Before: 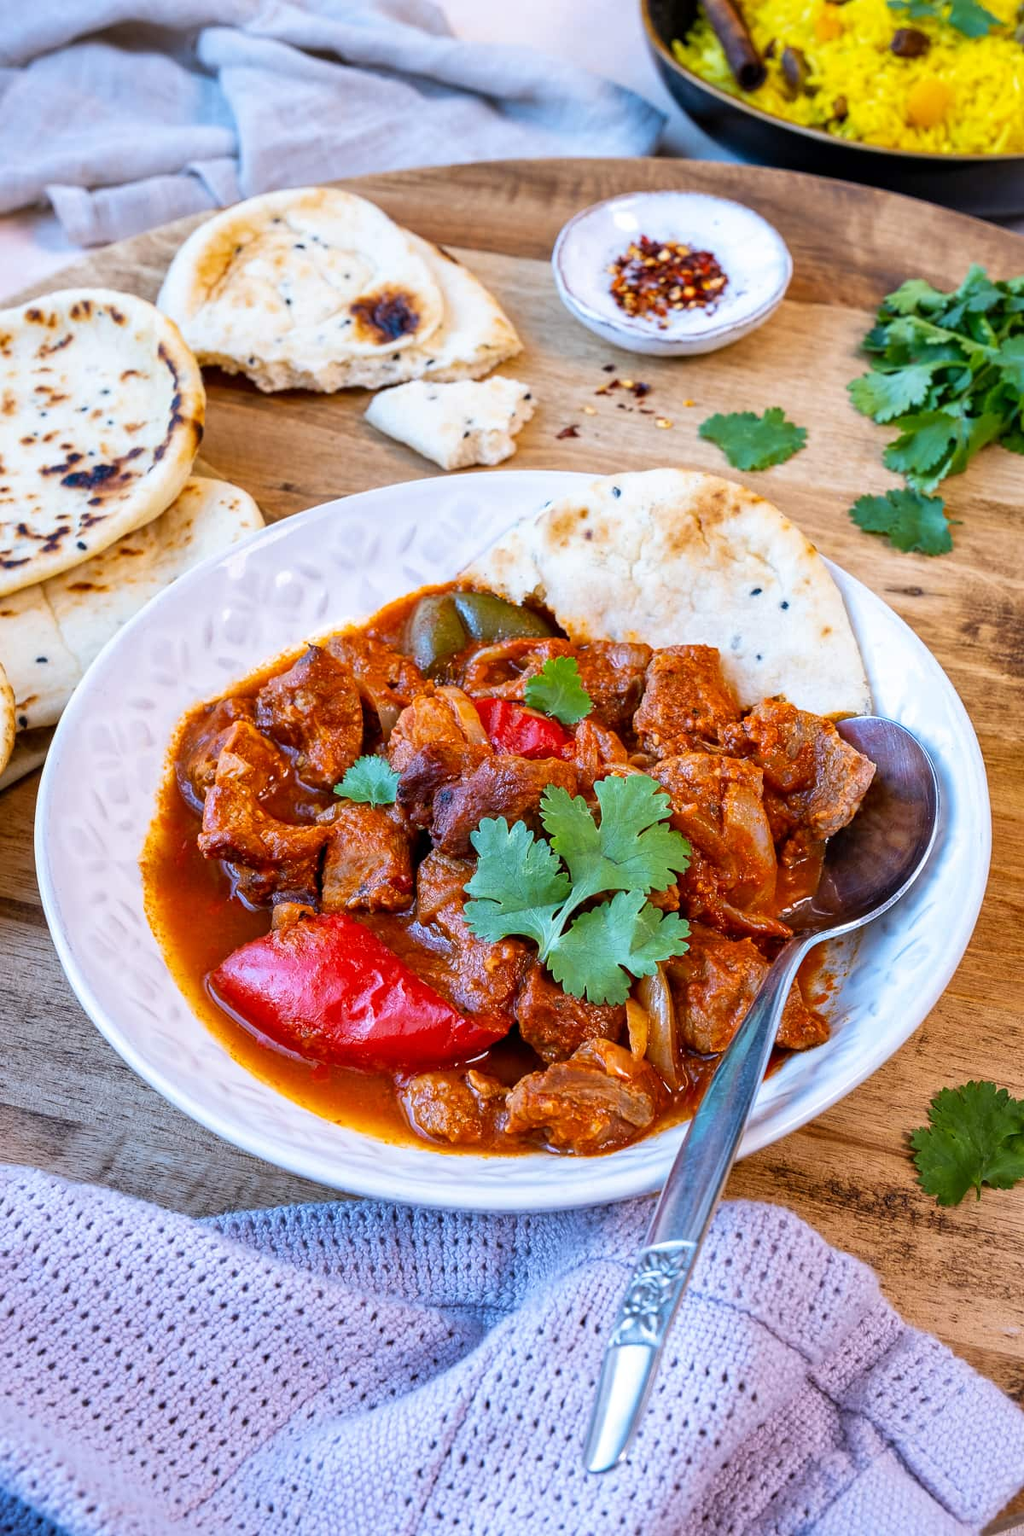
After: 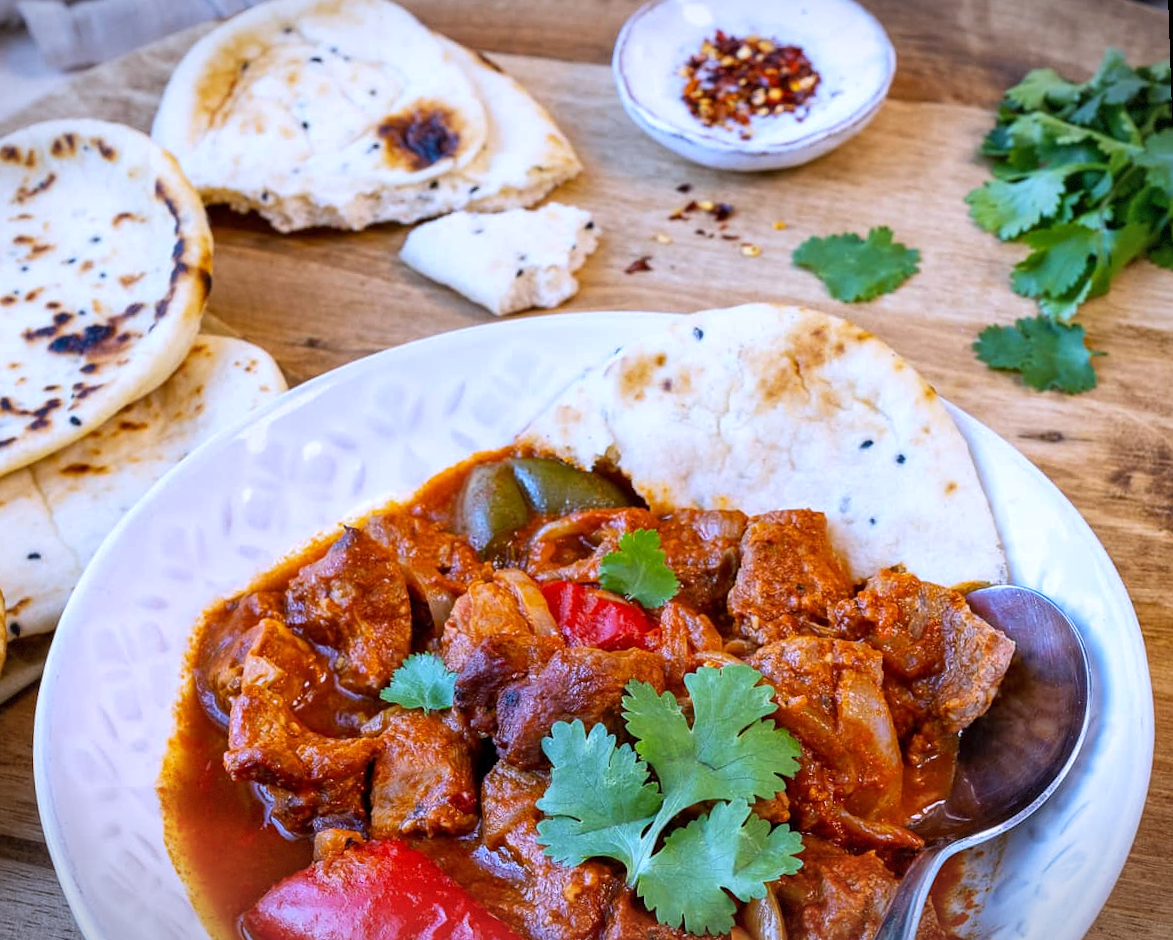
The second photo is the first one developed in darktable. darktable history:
rotate and perspective: rotation -2.12°, lens shift (vertical) 0.009, lens shift (horizontal) -0.008, automatic cropping original format, crop left 0.036, crop right 0.964, crop top 0.05, crop bottom 0.959
vignetting: fall-off start 100%, brightness -0.406, saturation -0.3, width/height ratio 1.324, dithering 8-bit output, unbound false
white balance: red 0.967, blue 1.119, emerald 0.756
crop and rotate: top 10.605%, bottom 33.274%
